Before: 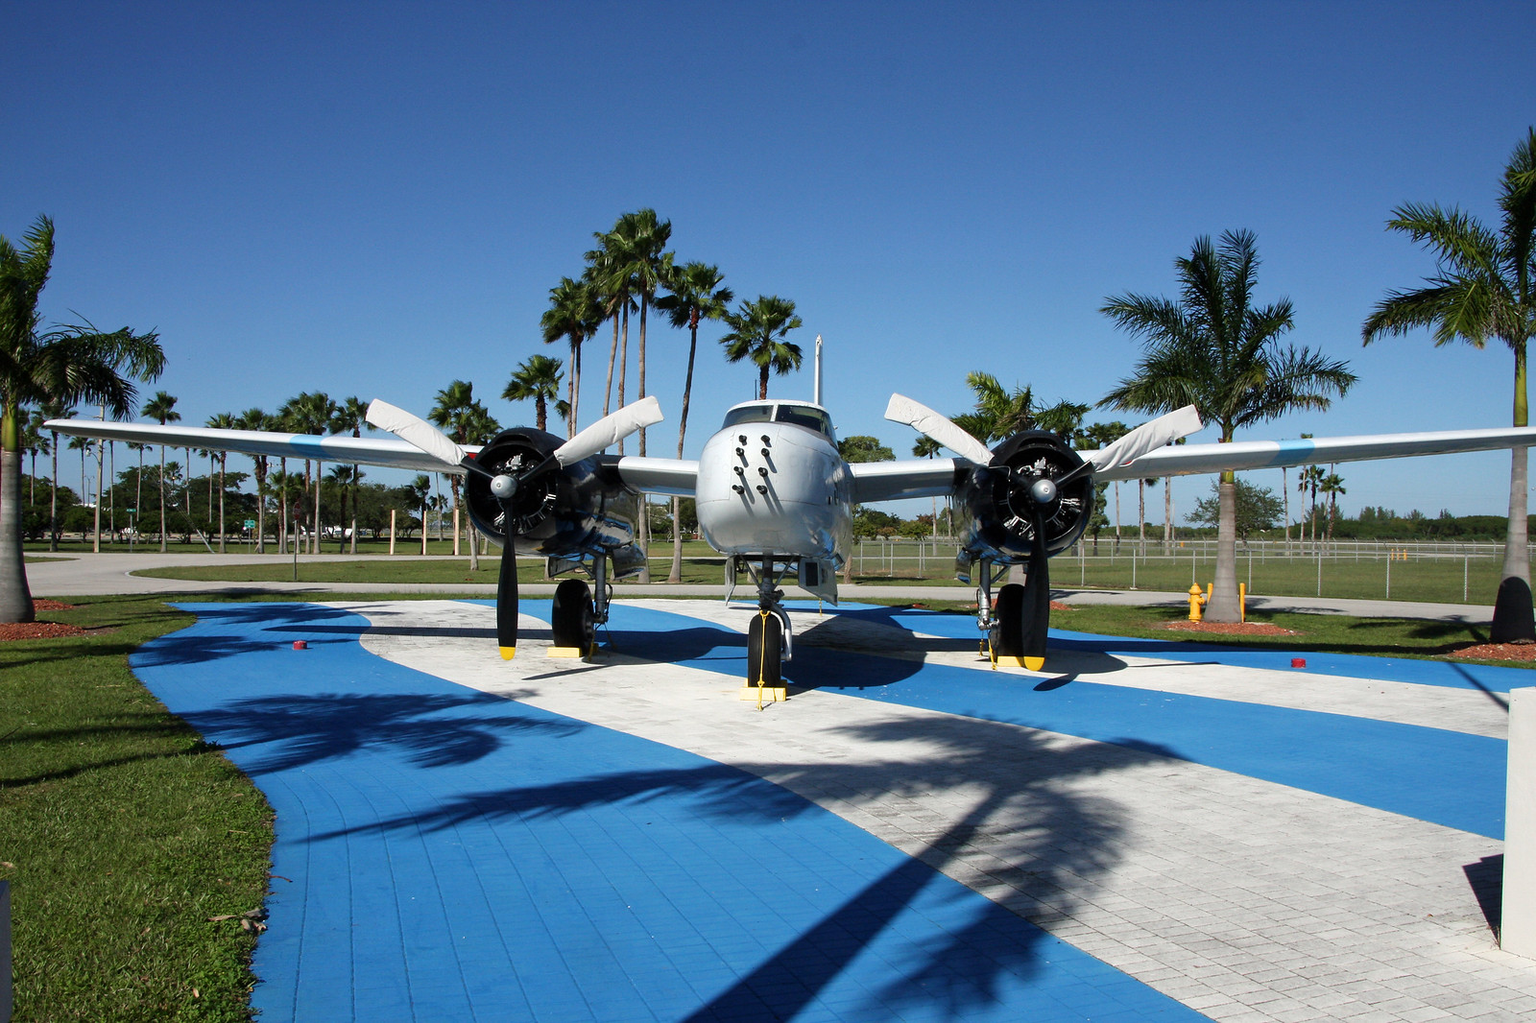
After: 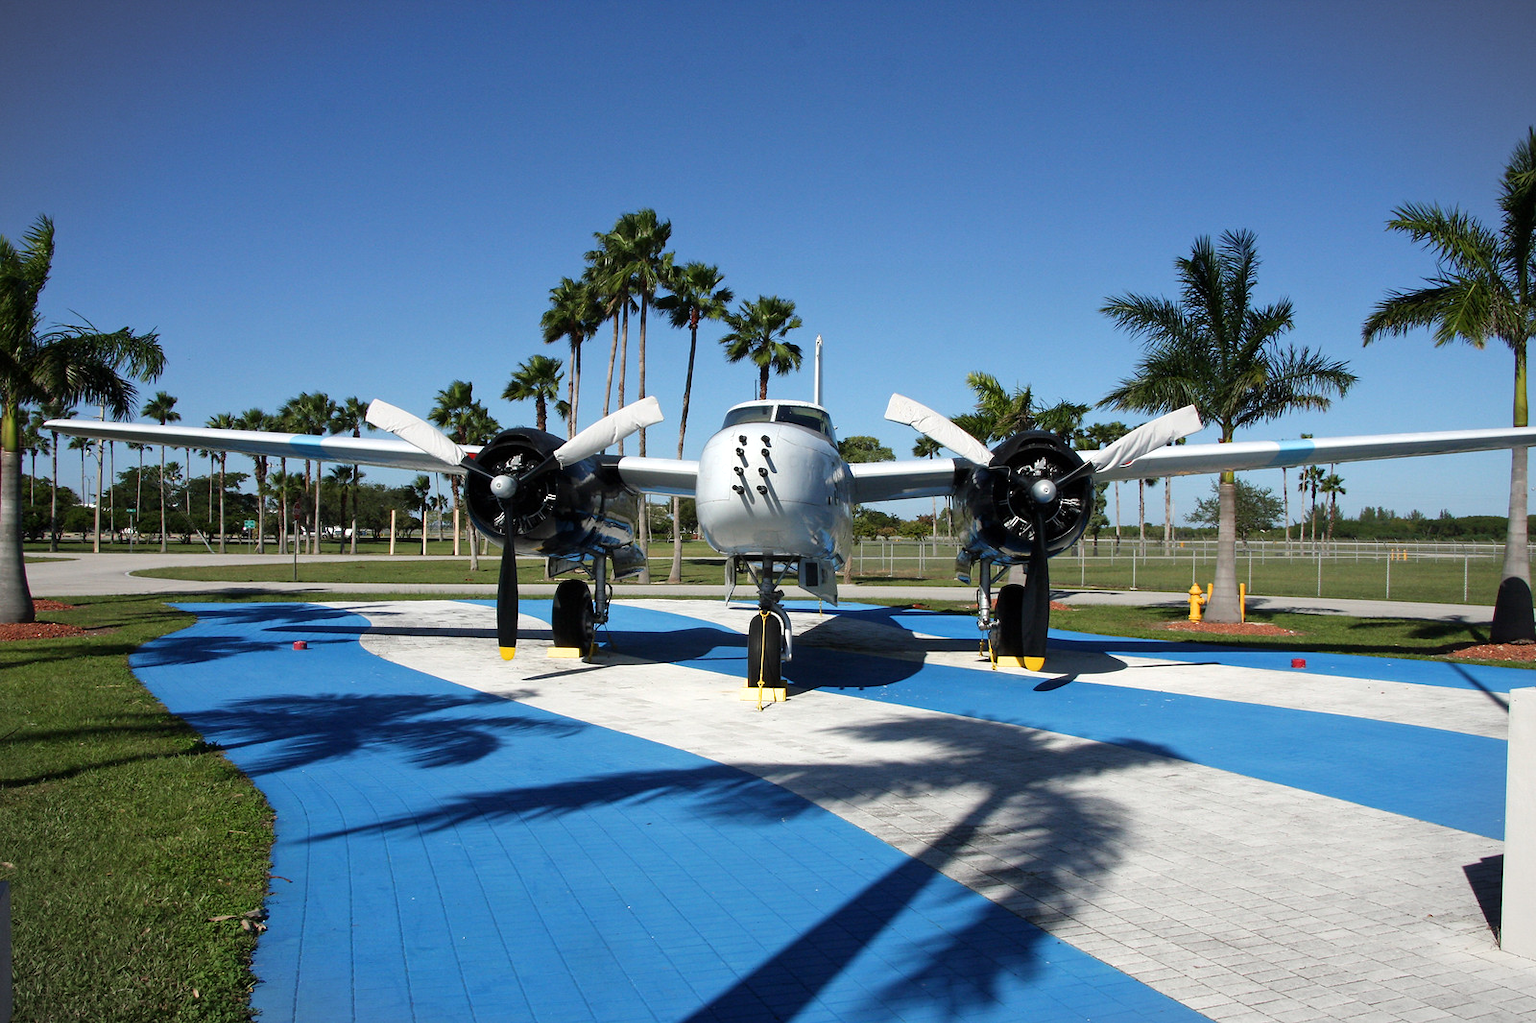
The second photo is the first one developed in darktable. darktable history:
exposure: exposure 0.127 EV, compensate highlight preservation false
vignetting: fall-off start 100%, brightness -0.282, width/height ratio 1.31
